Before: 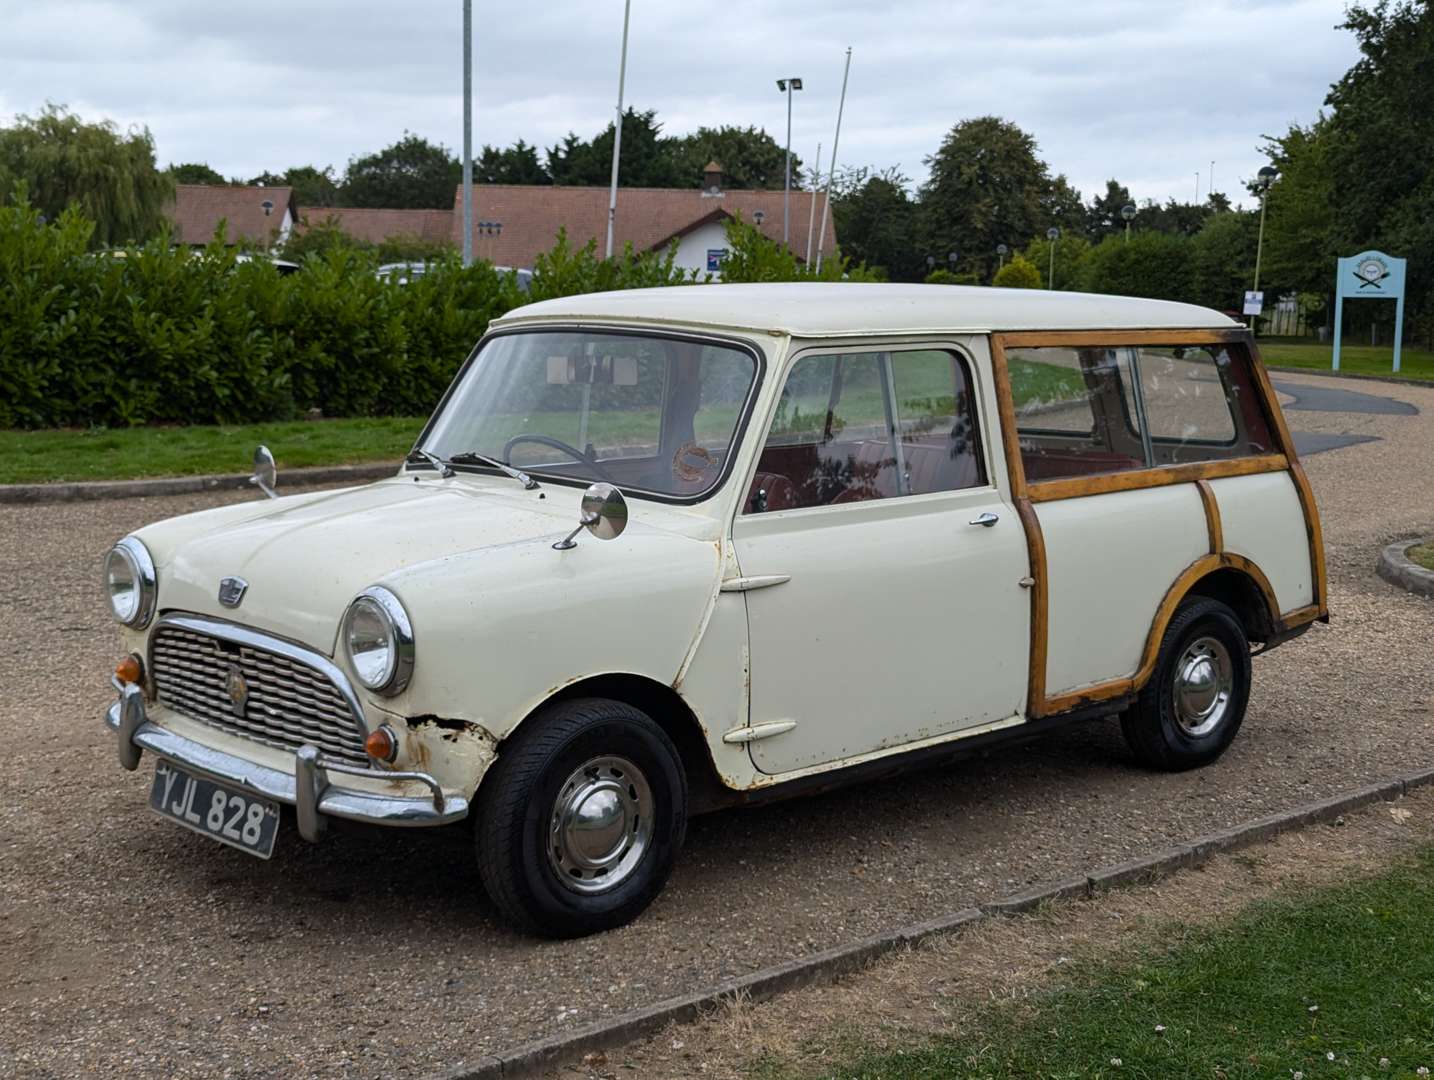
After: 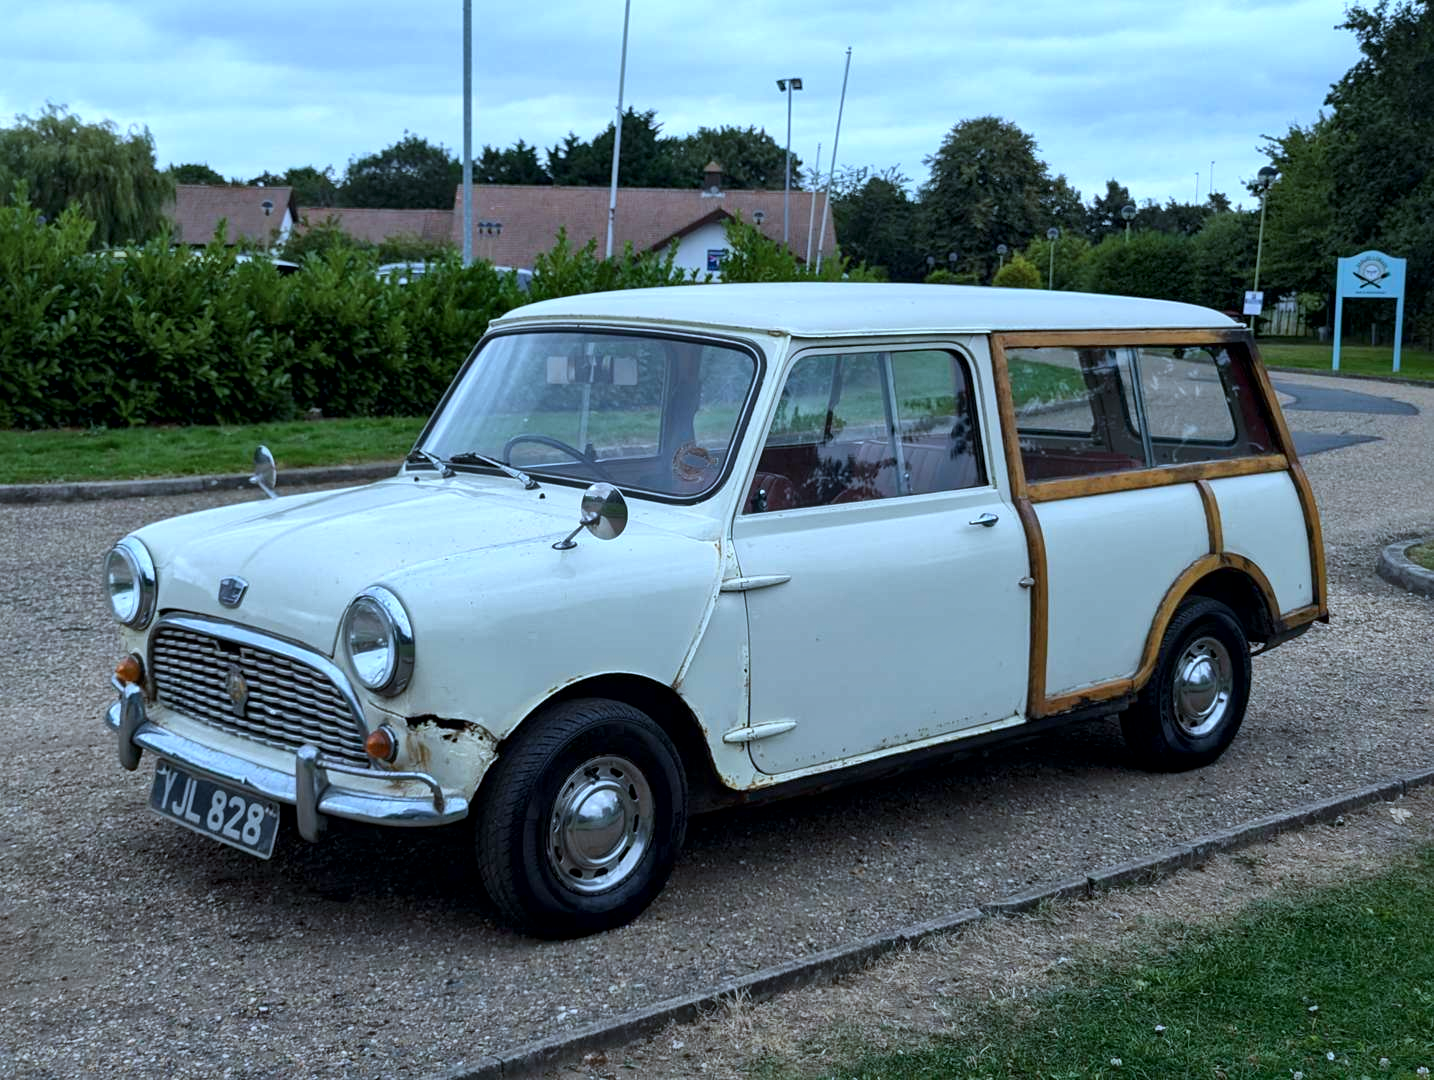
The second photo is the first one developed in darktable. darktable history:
color calibration: x 0.395, y 0.386, temperature 3681.8 K
local contrast: mode bilateral grid, contrast 19, coarseness 50, detail 150%, midtone range 0.2
